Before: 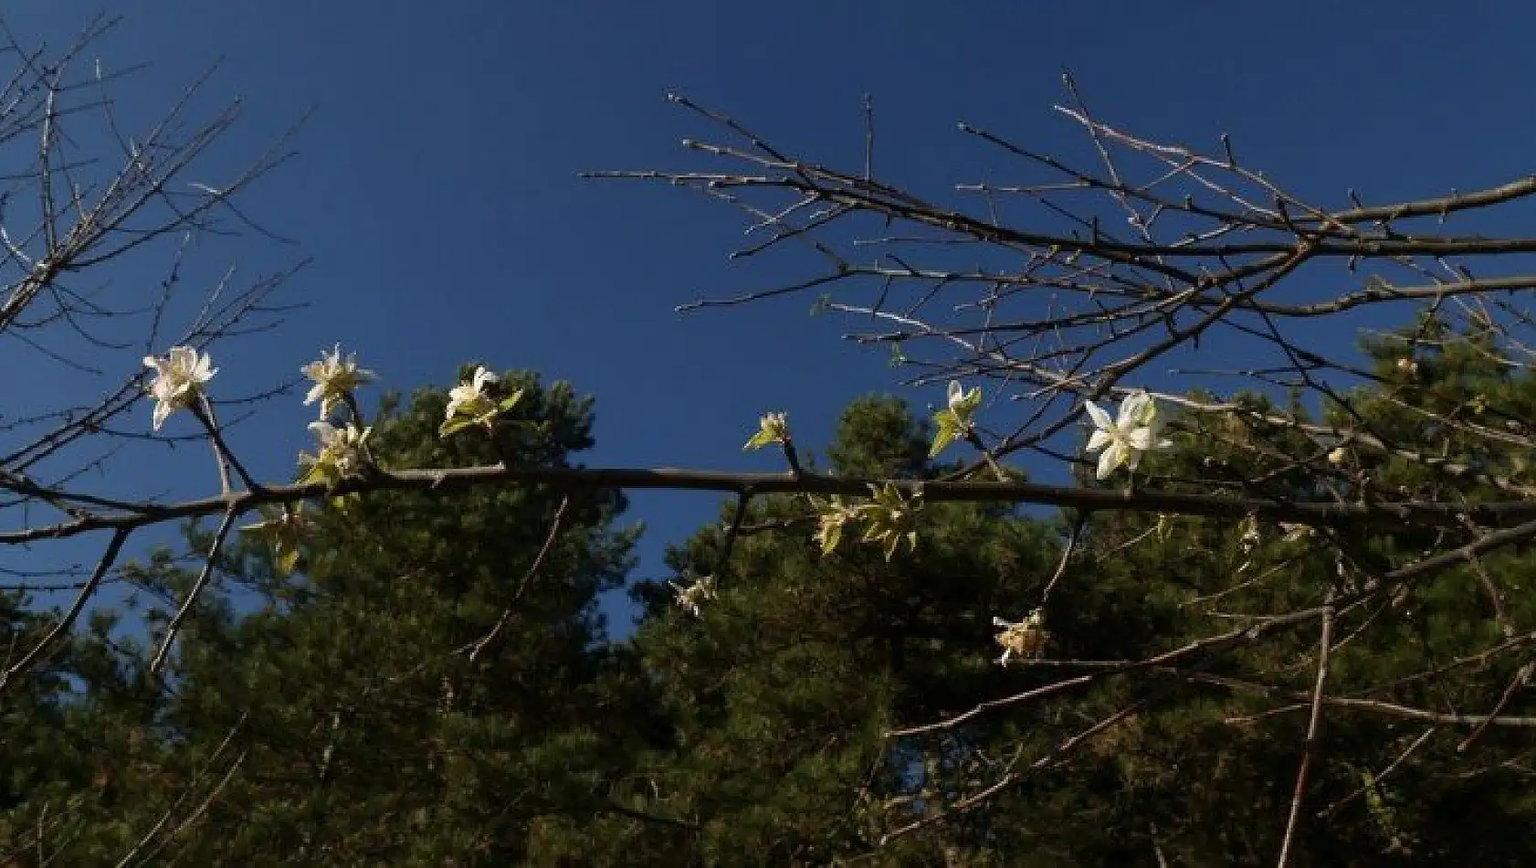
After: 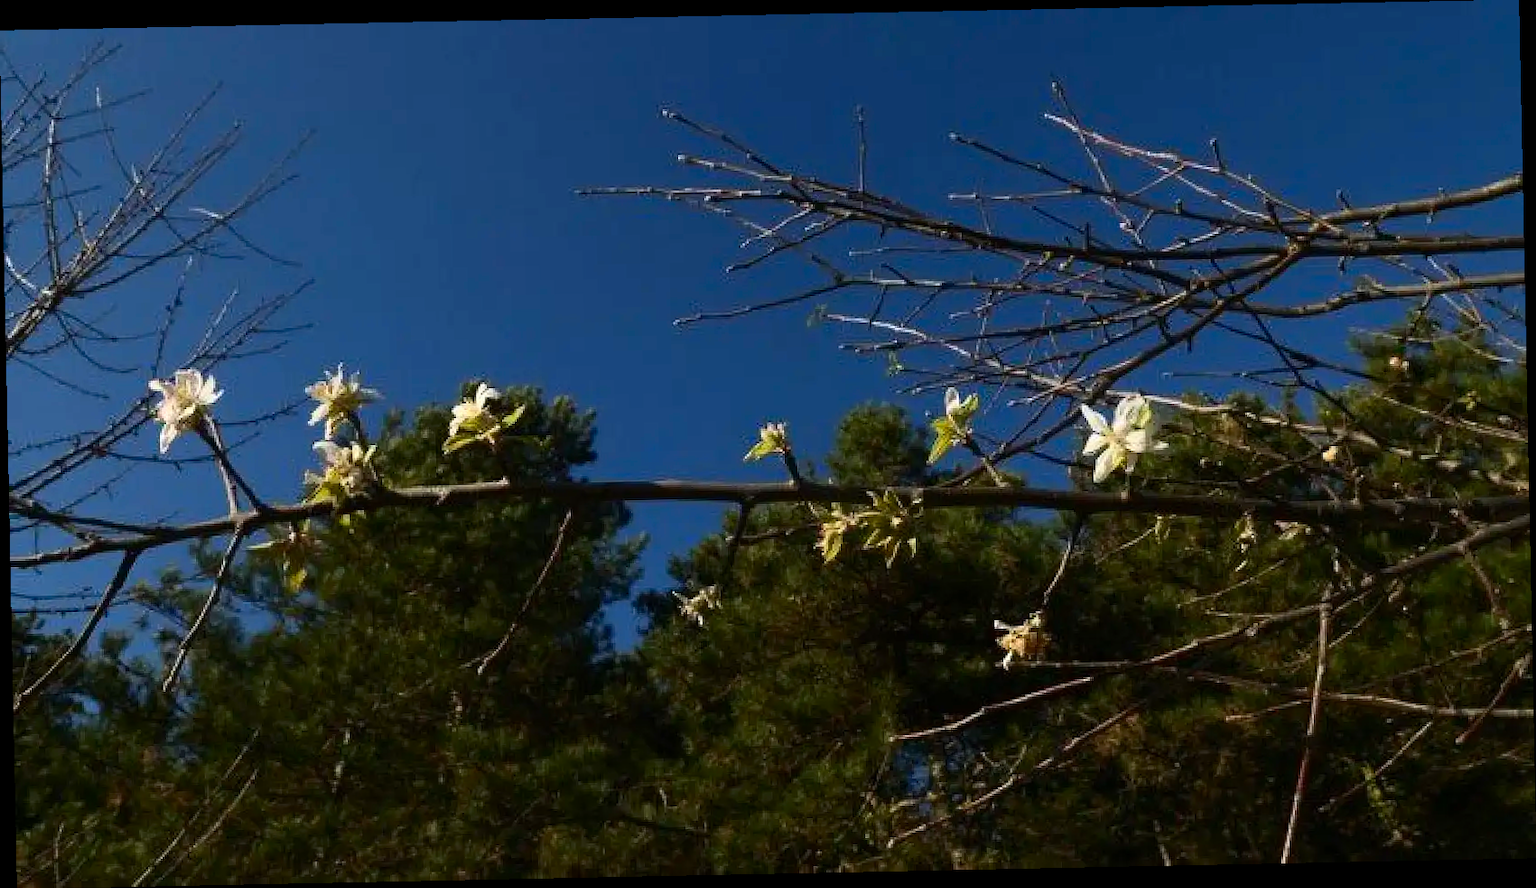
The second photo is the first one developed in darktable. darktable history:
rotate and perspective: rotation -1.17°, automatic cropping off
contrast brightness saturation: contrast 0.23, brightness 0.1, saturation 0.29
